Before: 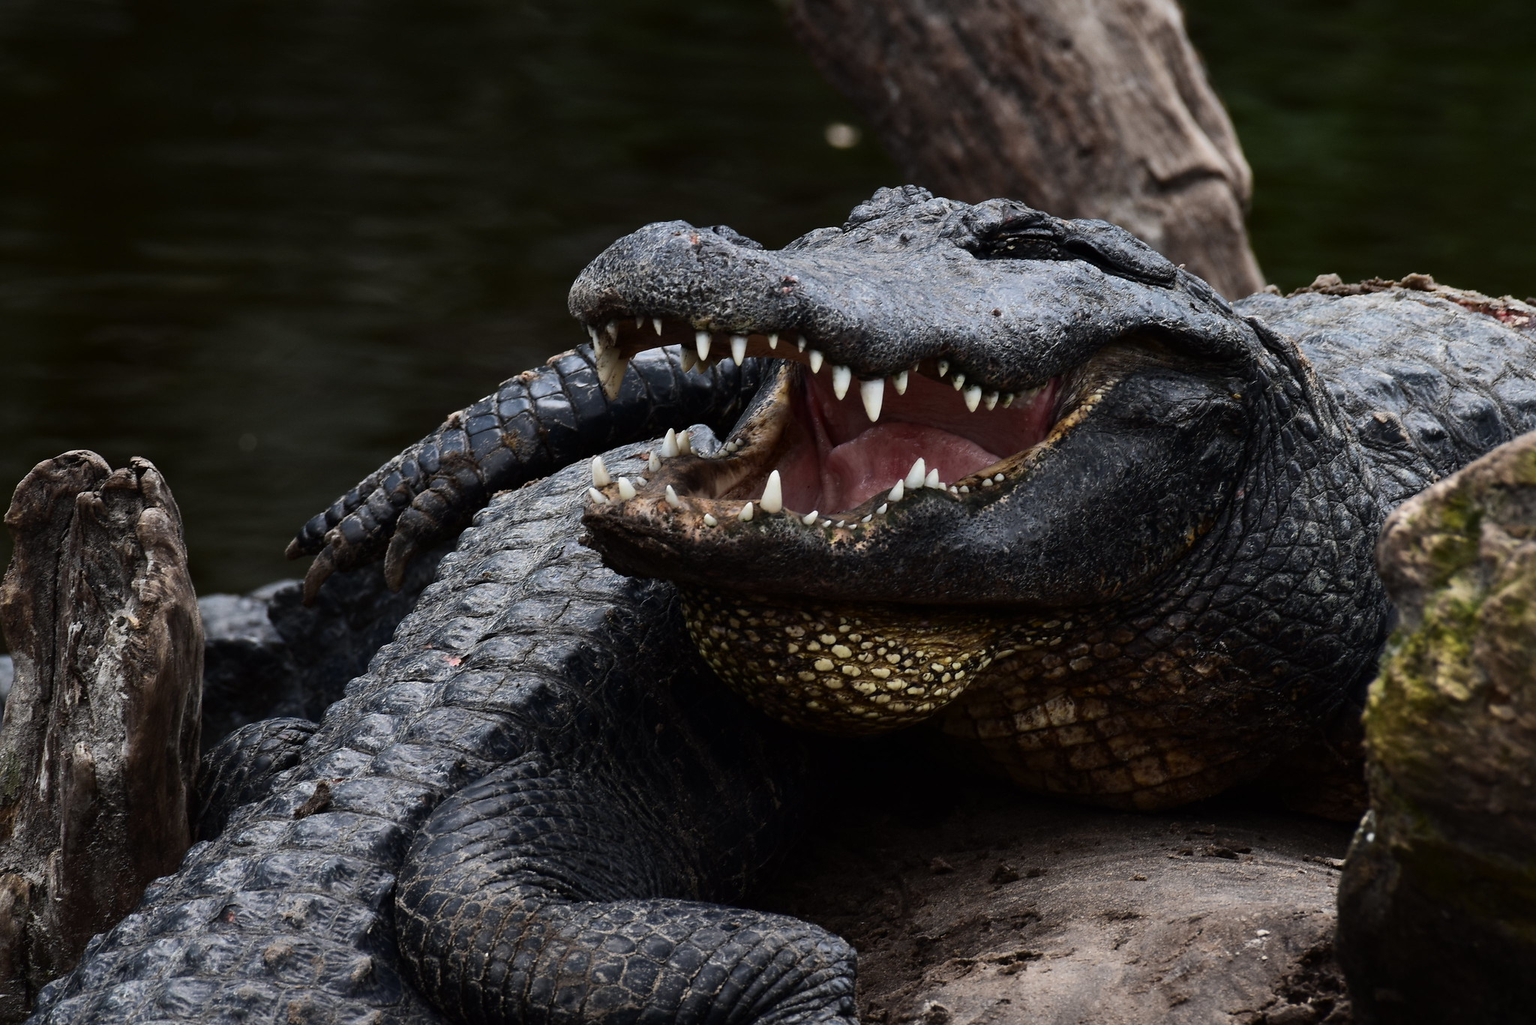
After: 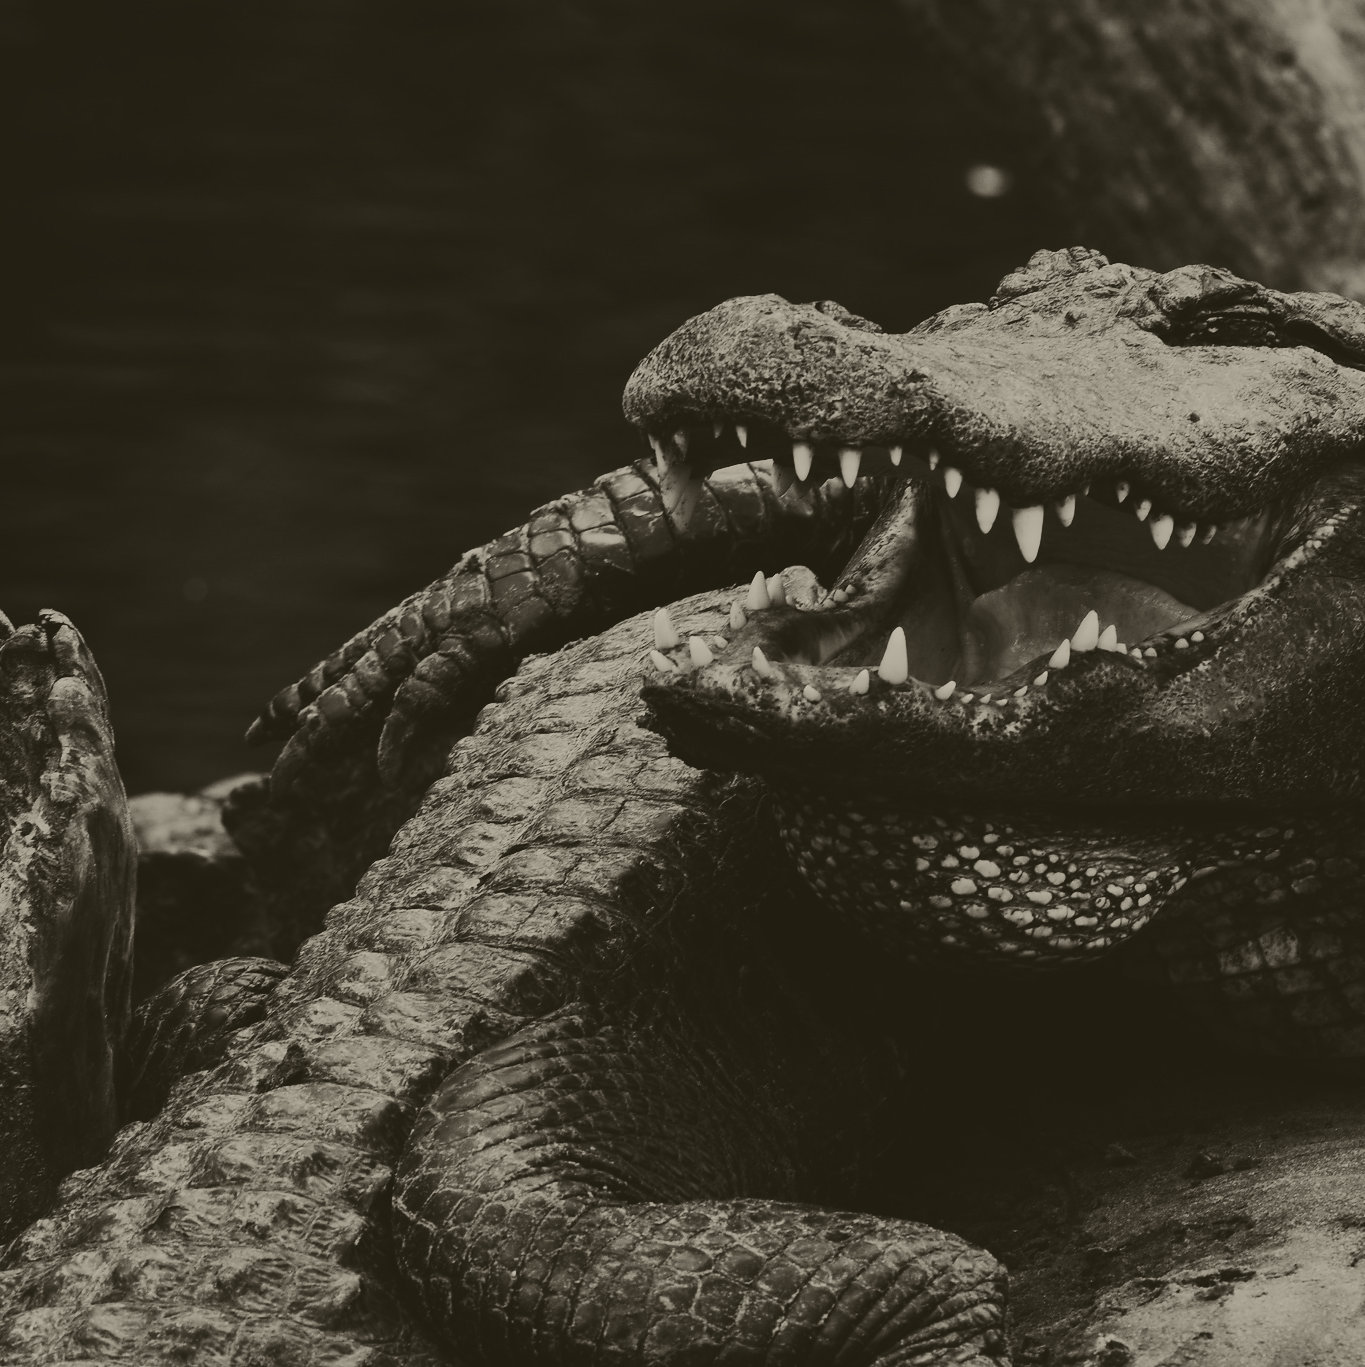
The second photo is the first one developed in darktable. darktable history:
exposure: black level correction 0, exposure 0.7 EV, compensate exposure bias true, compensate highlight preservation false
contrast brightness saturation: contrast 0.28
color correction: saturation 0.8
colorize: hue 41.44°, saturation 22%, source mix 60%, lightness 10.61%
crop and rotate: left 6.617%, right 26.717%
